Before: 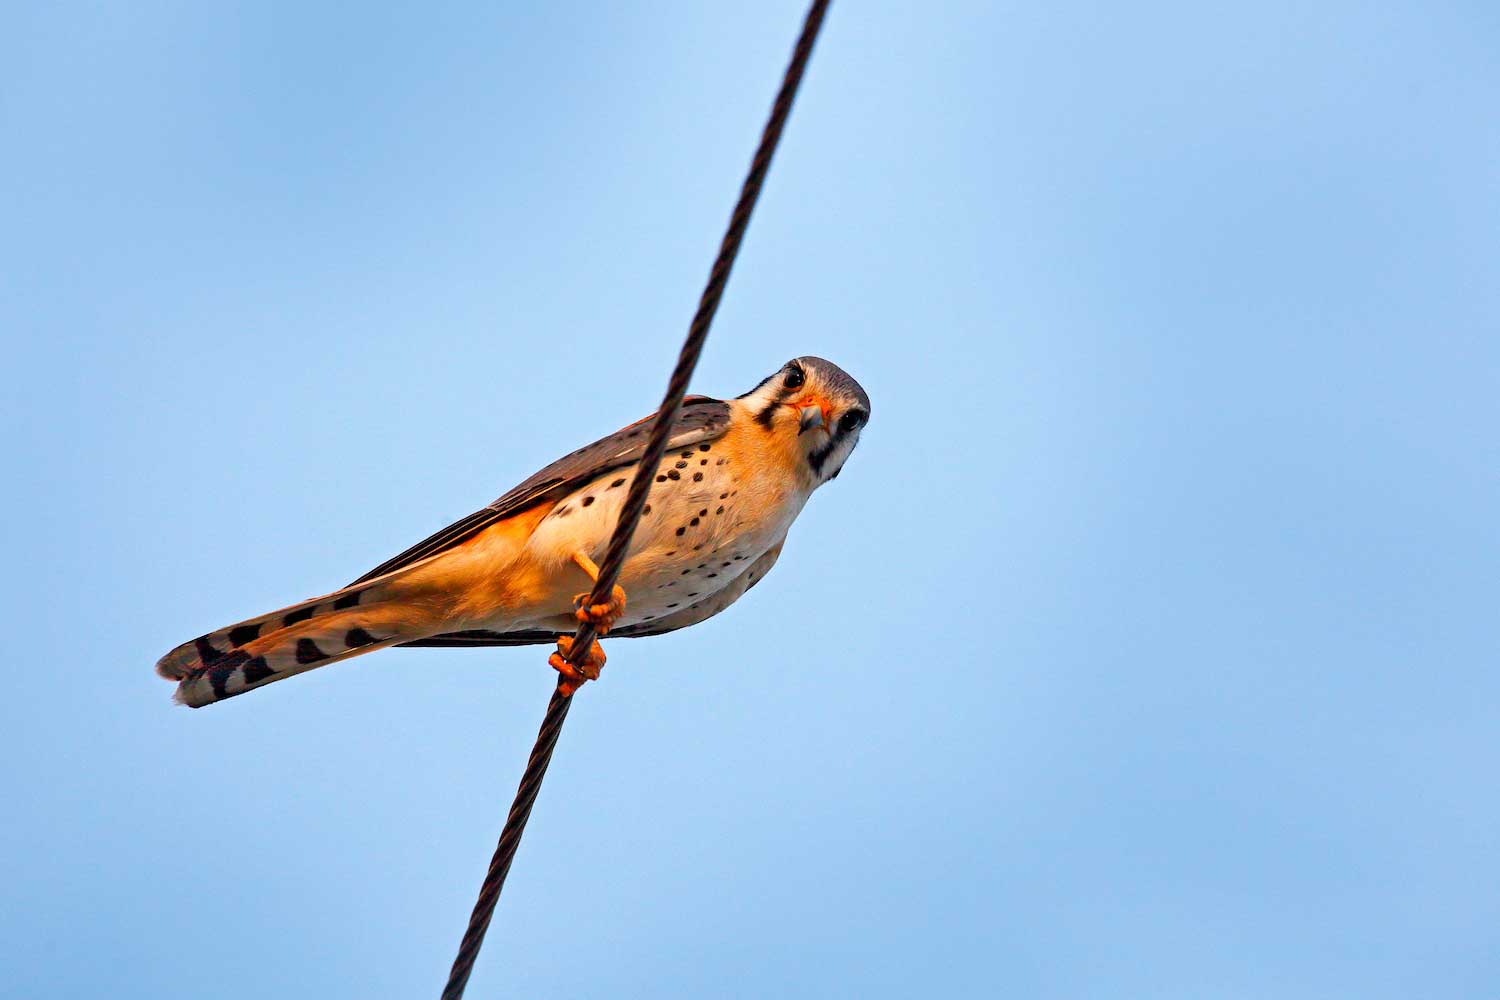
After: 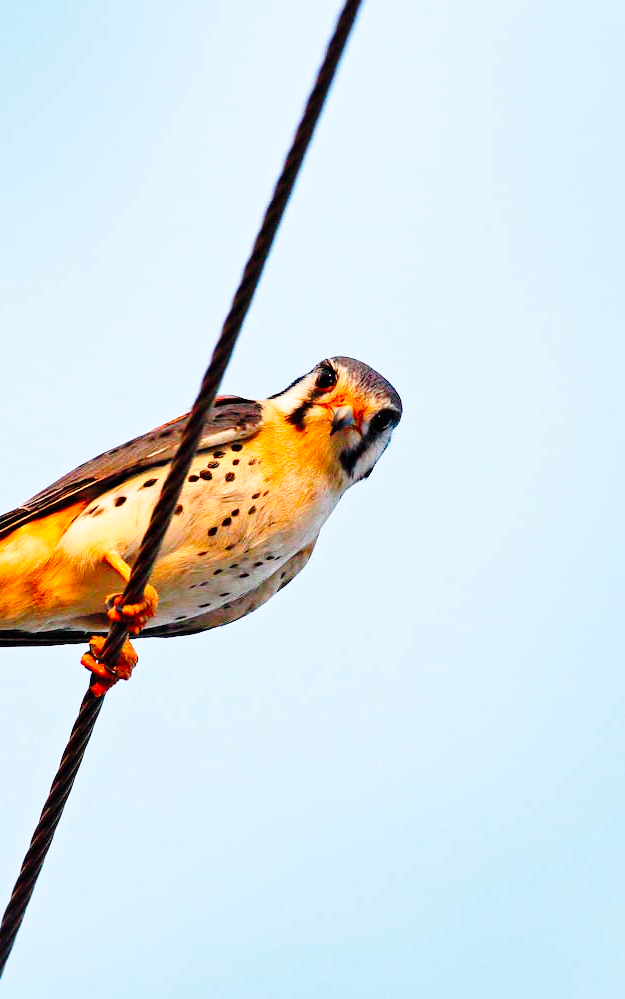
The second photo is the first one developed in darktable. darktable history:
crop: left 31.229%, right 27.105%
base curve: curves: ch0 [(0, 0) (0.04, 0.03) (0.133, 0.232) (0.448, 0.748) (0.843, 0.968) (1, 1)], preserve colors none
